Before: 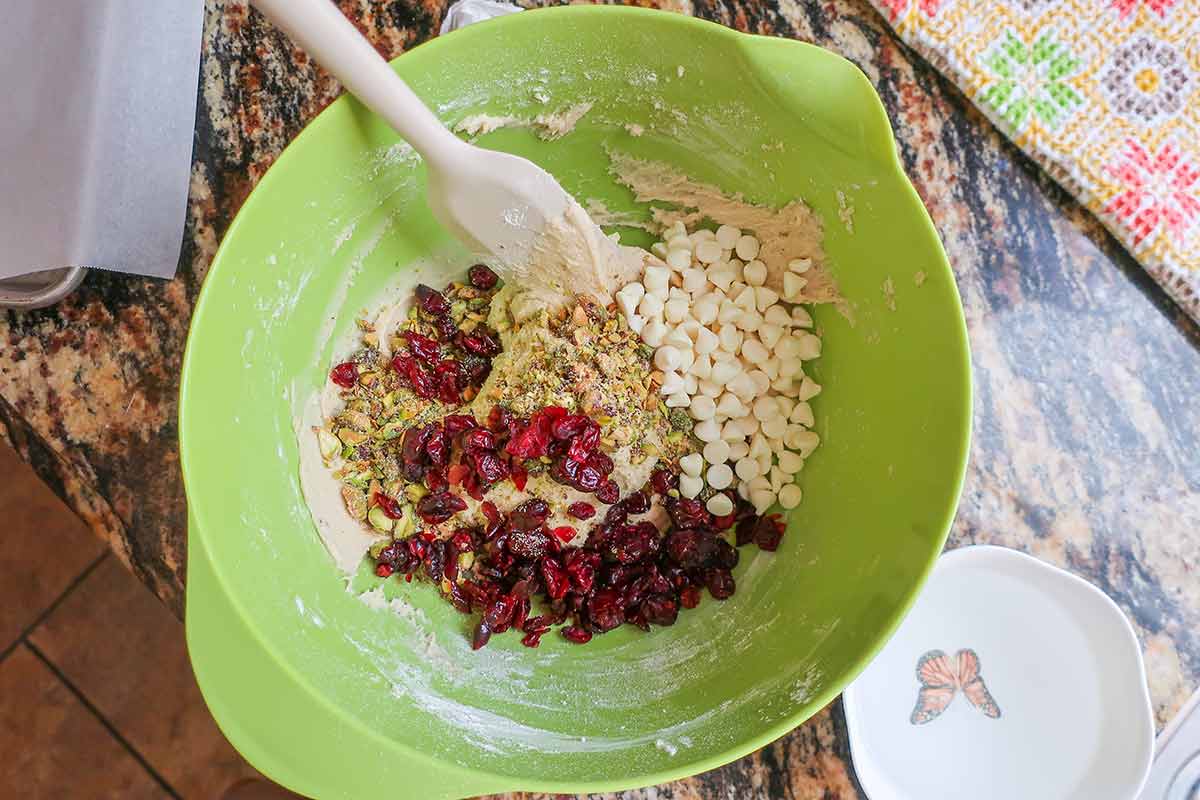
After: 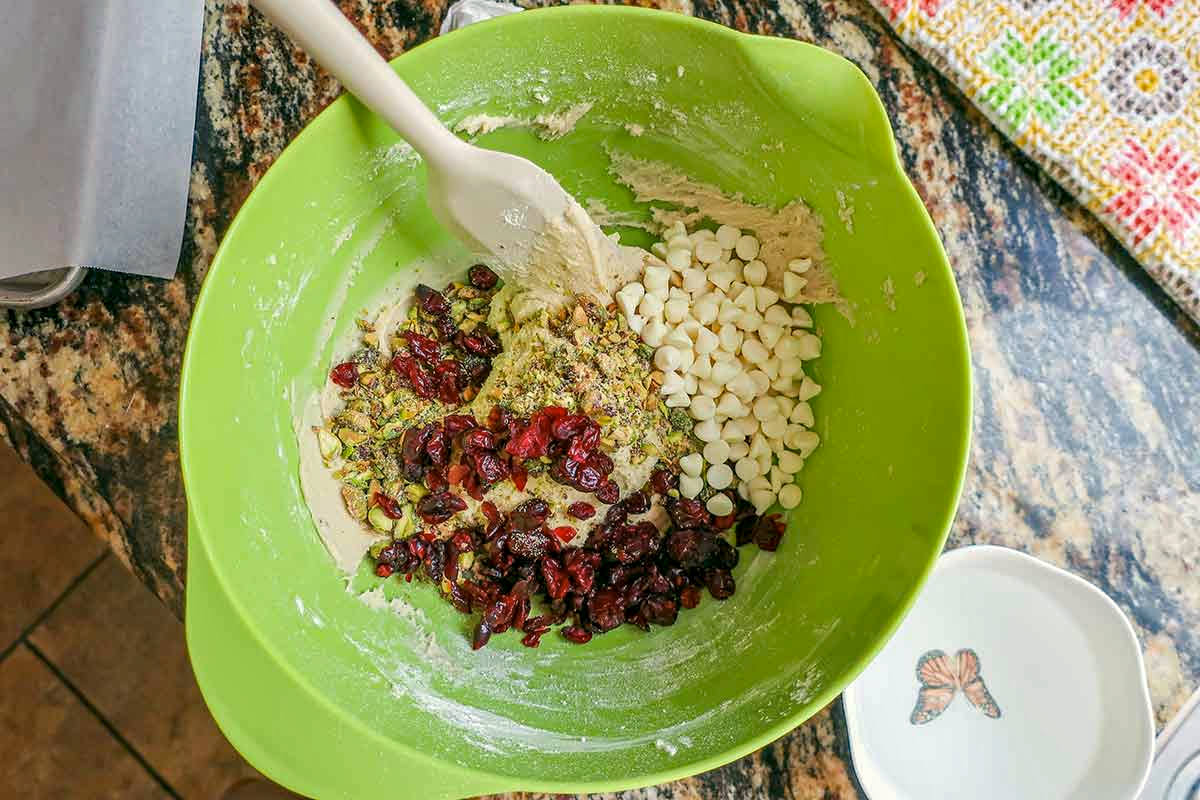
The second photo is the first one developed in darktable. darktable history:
color correction: highlights a* -0.482, highlights b* 9.48, shadows a* -9.48, shadows b* 0.803
local contrast: on, module defaults
white balance: red 0.988, blue 1.017
haze removal: compatibility mode true, adaptive false
